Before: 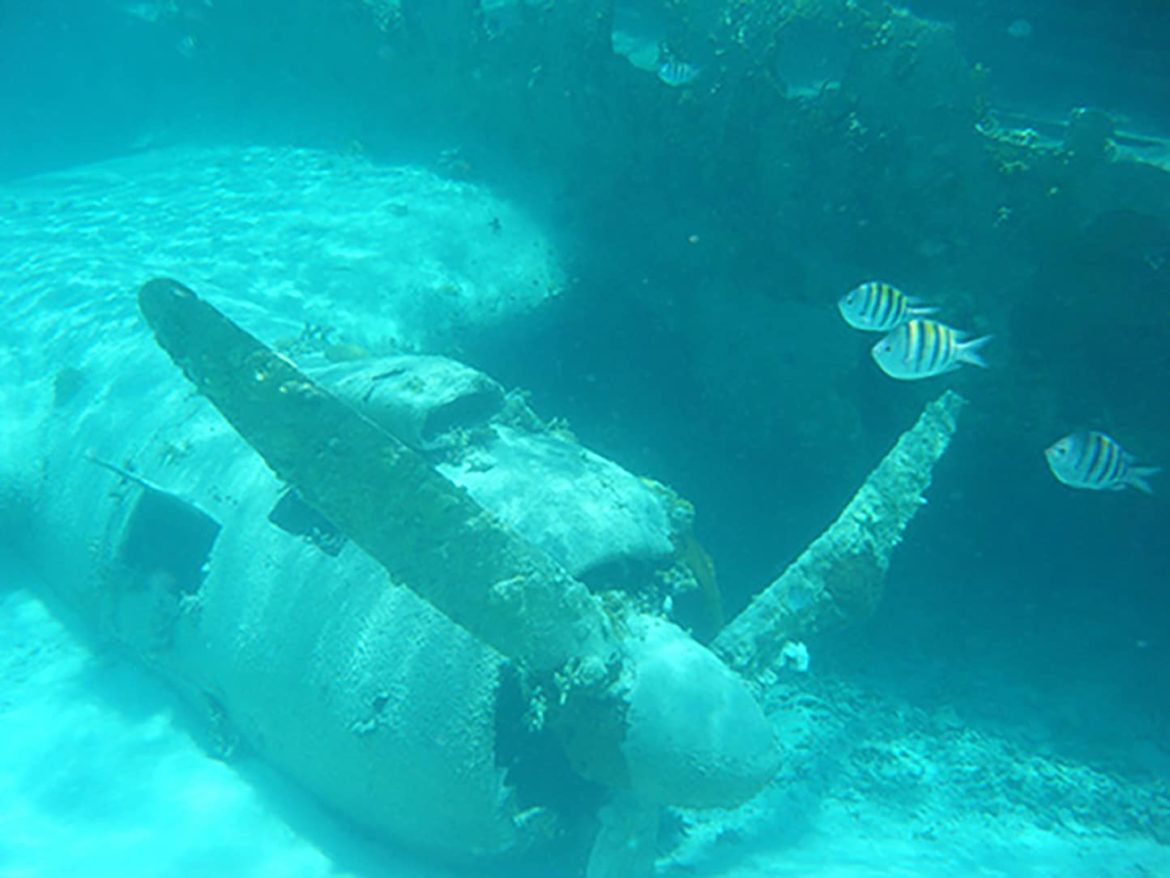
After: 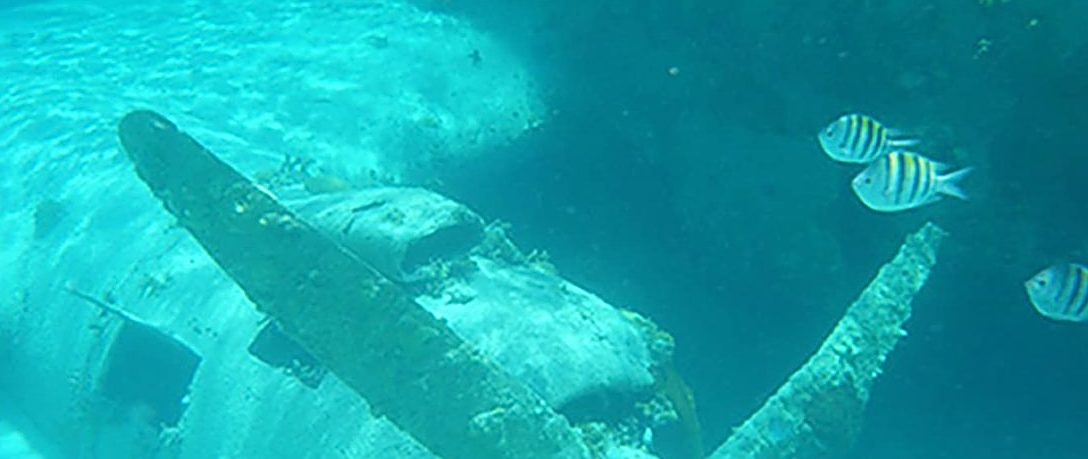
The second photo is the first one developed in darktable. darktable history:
sharpen: on, module defaults
crop: left 1.744%, top 19.225%, right 5.069%, bottom 28.357%
